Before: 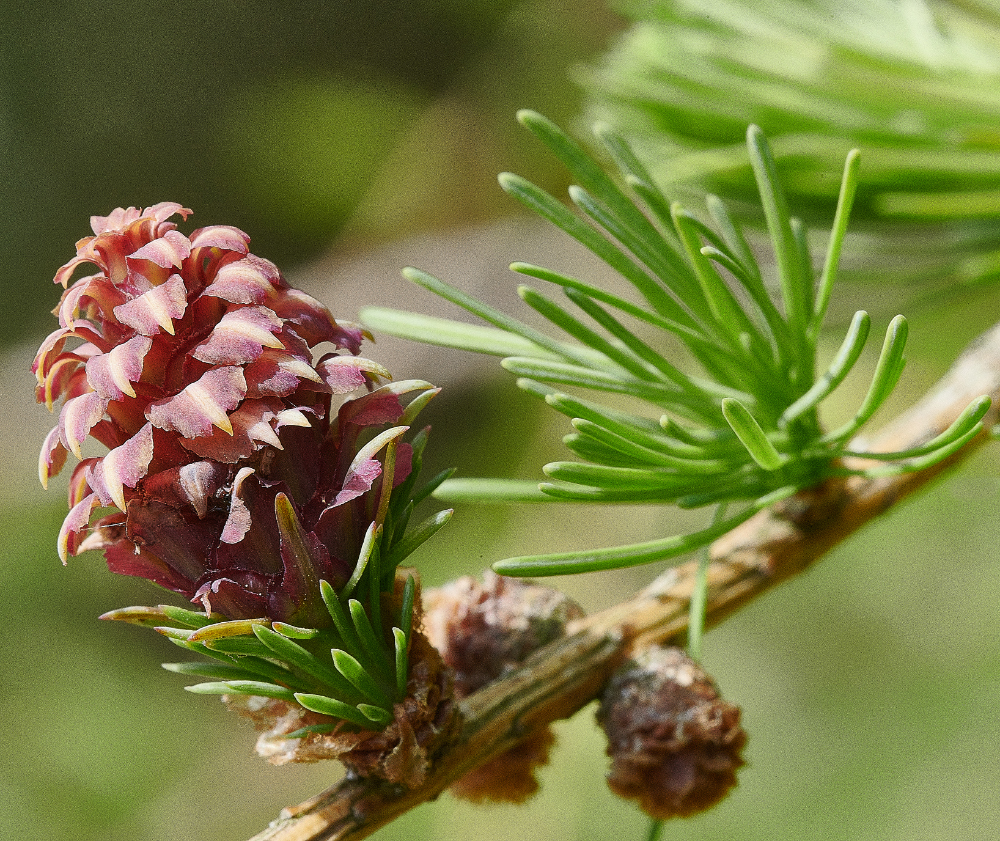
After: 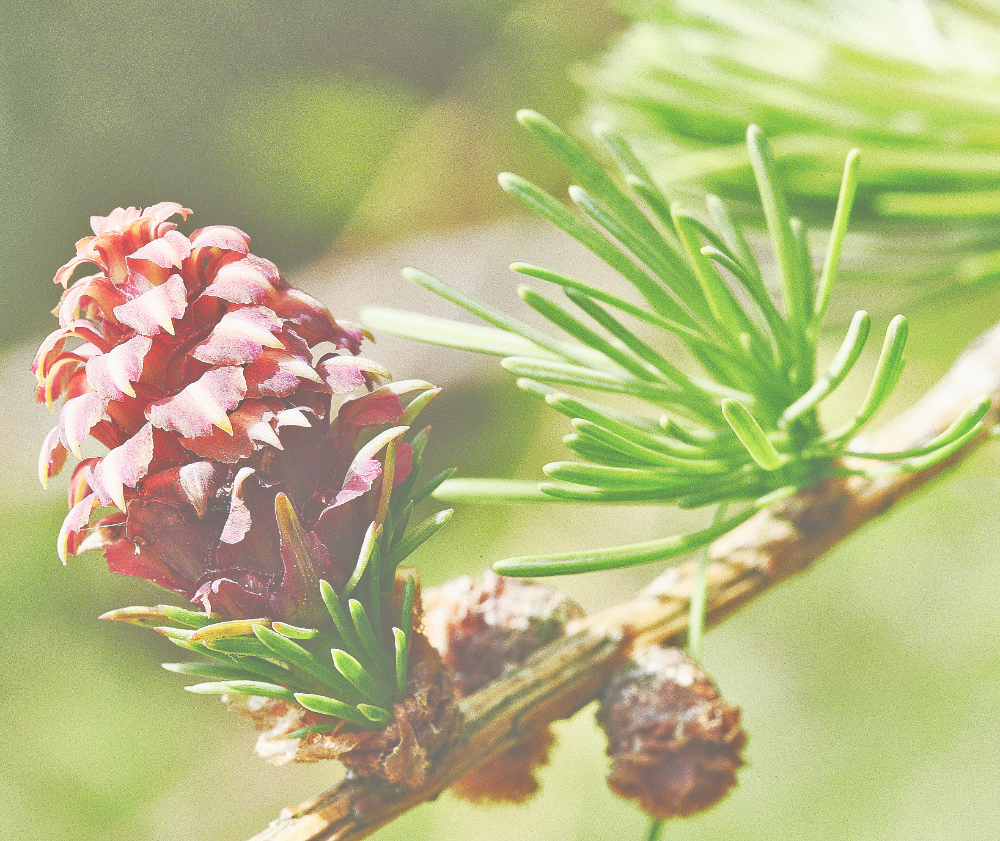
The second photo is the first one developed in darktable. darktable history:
base curve: curves: ch0 [(0, 0) (0.007, 0.004) (0.027, 0.03) (0.046, 0.07) (0.207, 0.54) (0.442, 0.872) (0.673, 0.972) (1, 1)], preserve colors none
exposure: black level correction -0.069, exposure 0.503 EV, compensate highlight preservation false
tone equalizer: -8 EV -0.037 EV, -7 EV 0.032 EV, -6 EV -0.007 EV, -5 EV 0.007 EV, -4 EV -0.031 EV, -3 EV -0.237 EV, -2 EV -0.652 EV, -1 EV -0.978 EV, +0 EV -0.981 EV, luminance estimator HSV value / RGB max
